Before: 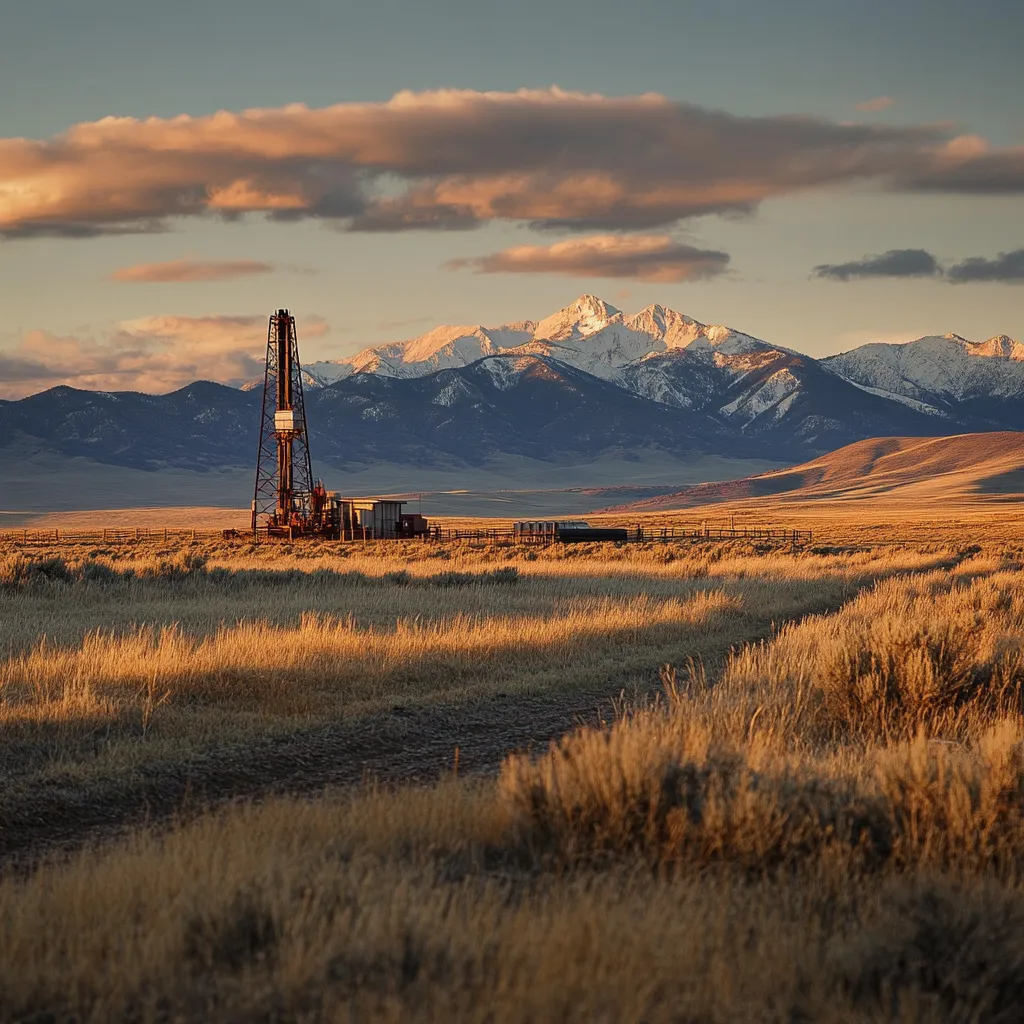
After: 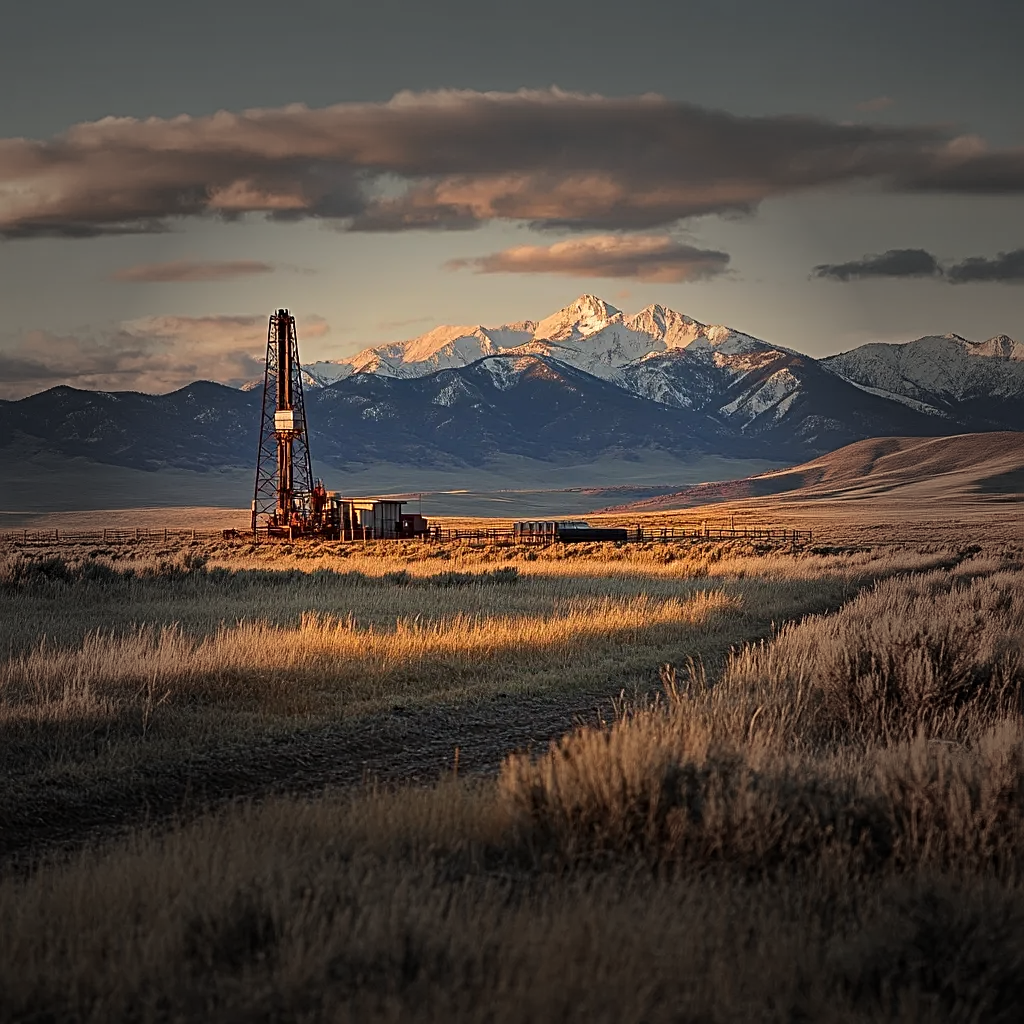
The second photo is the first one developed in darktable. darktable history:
sharpen: radius 3.133
vignetting: fall-off start 40.66%, fall-off radius 39.91%, brightness -0.575, center (-0.031, -0.047)
contrast brightness saturation: contrast 0.082, saturation 0.02
